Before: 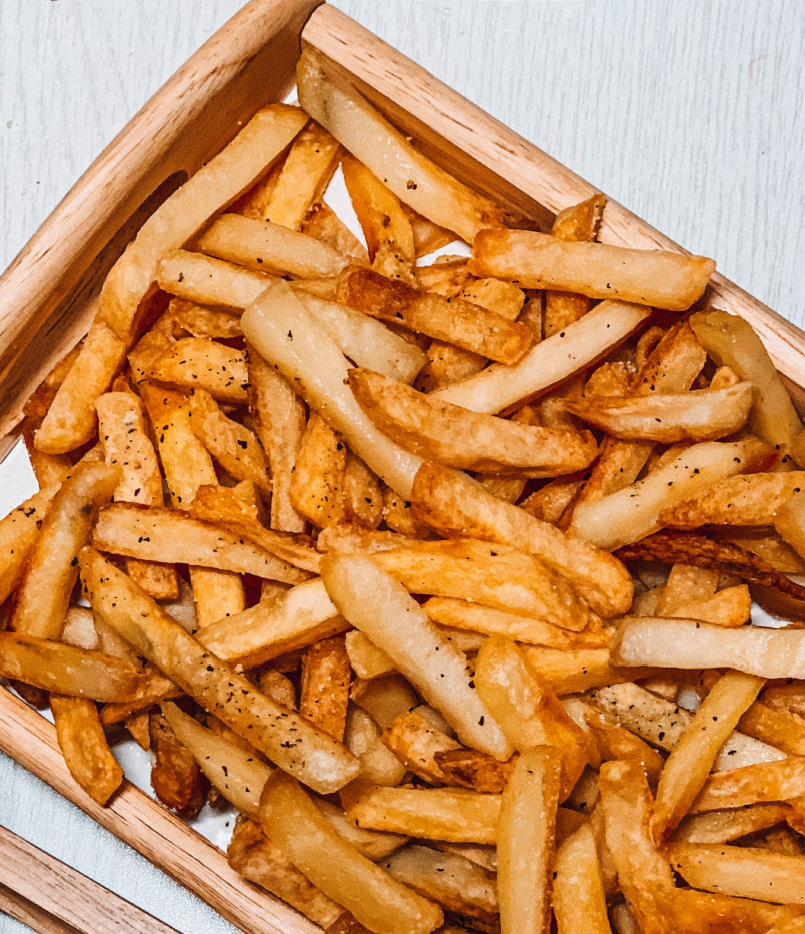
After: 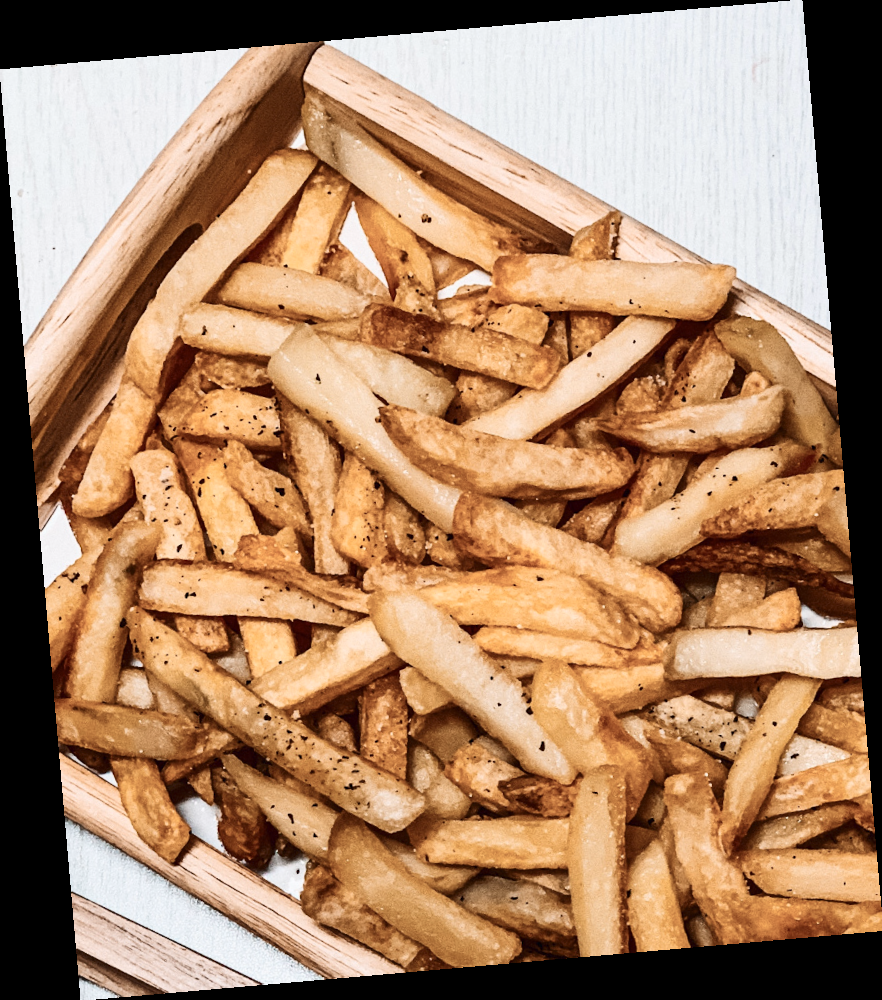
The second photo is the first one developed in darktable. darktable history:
rotate and perspective: rotation -4.98°, automatic cropping off
contrast brightness saturation: contrast 0.25, saturation -0.31
